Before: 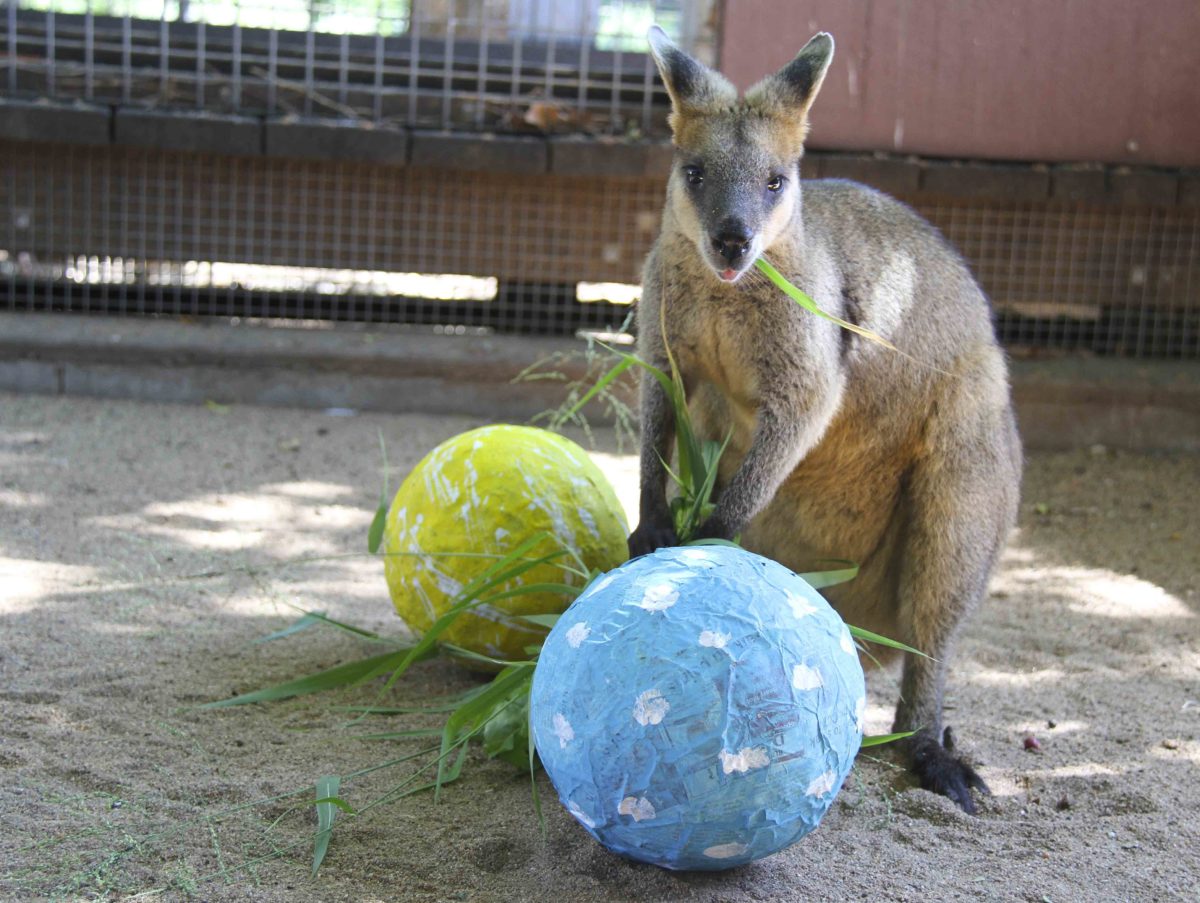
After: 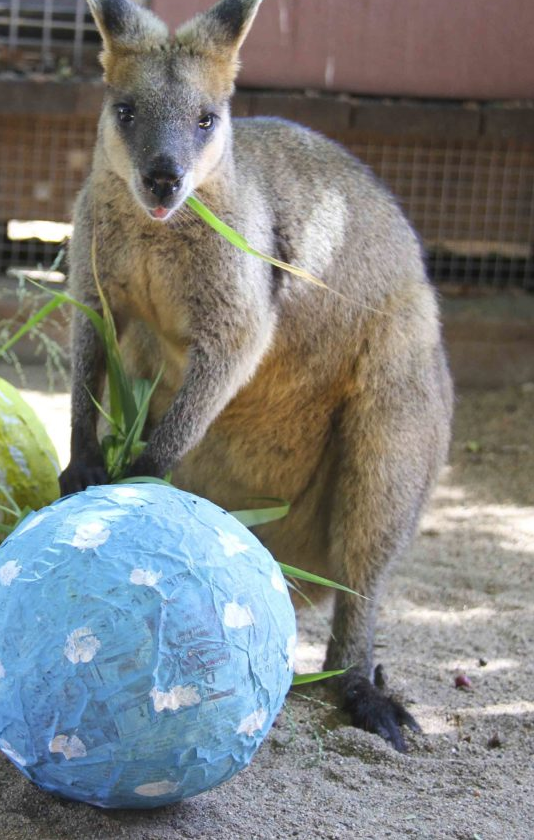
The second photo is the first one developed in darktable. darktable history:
crop: left 47.453%, top 6.952%, right 8.018%
